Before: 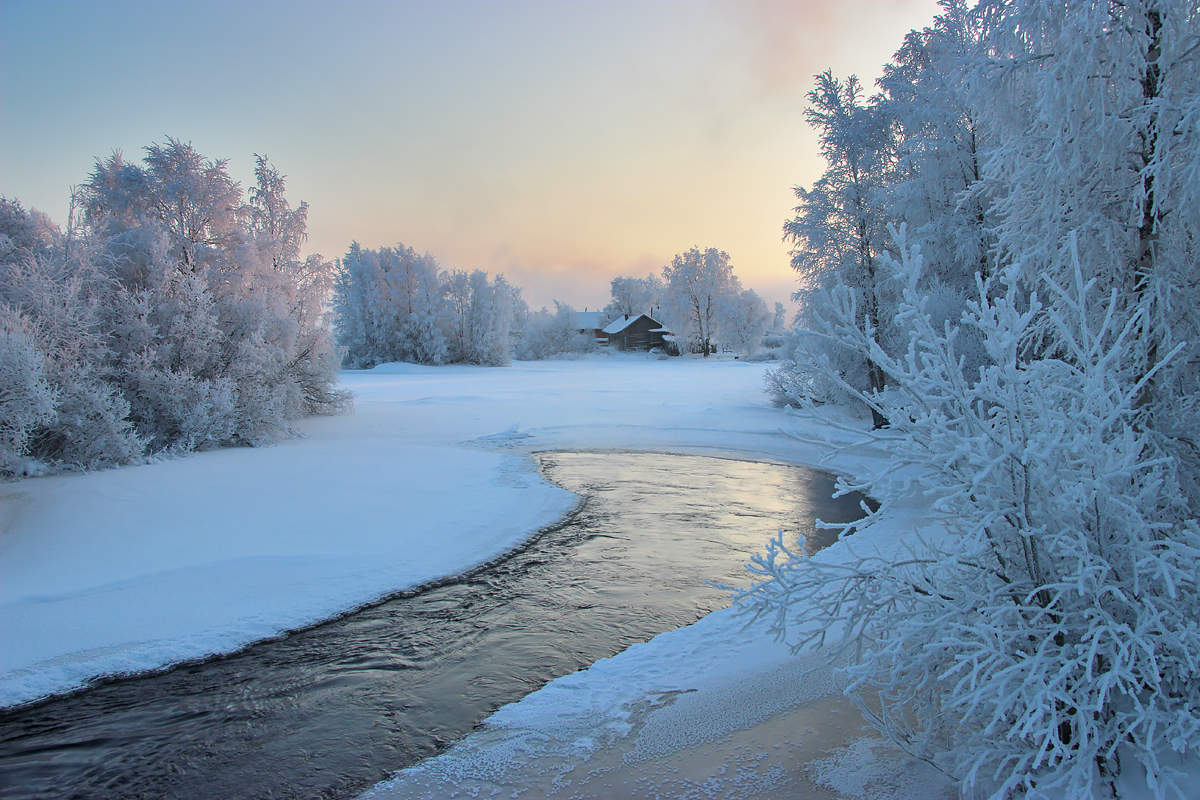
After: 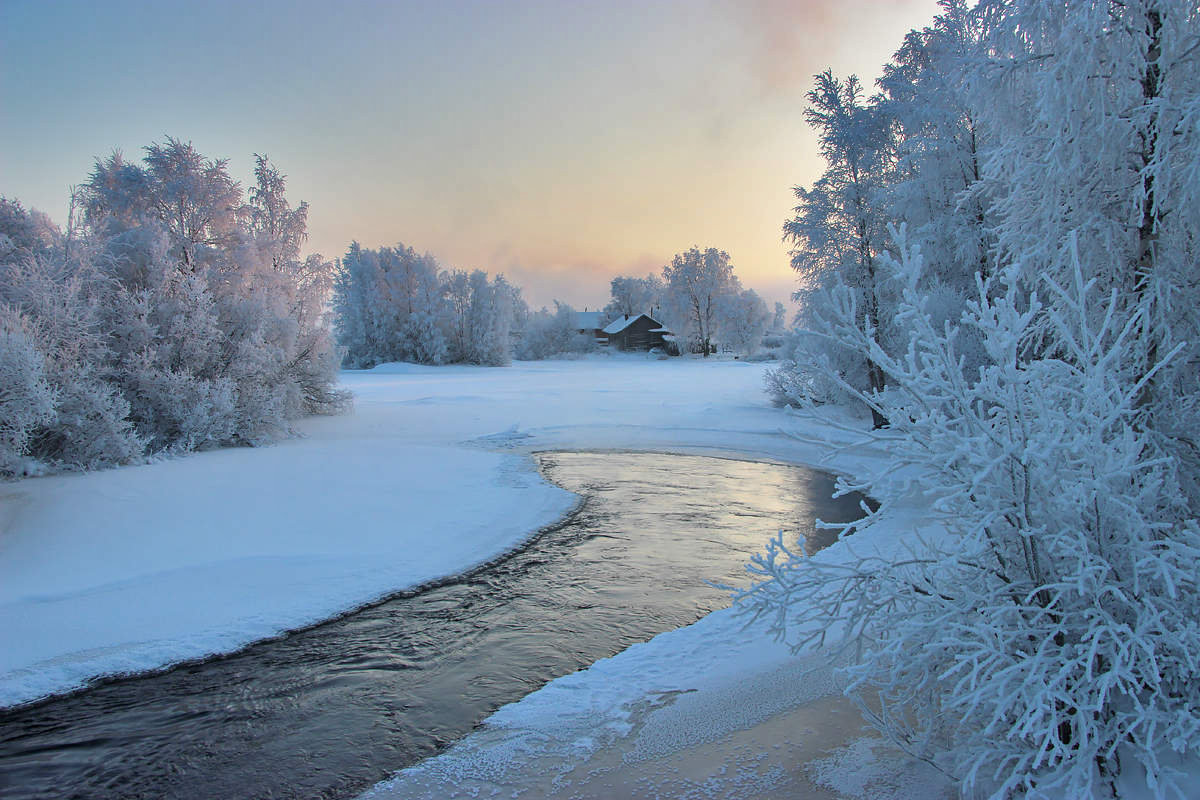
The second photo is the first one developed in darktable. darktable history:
shadows and highlights: shadows 22.33, highlights -48.77, soften with gaussian
